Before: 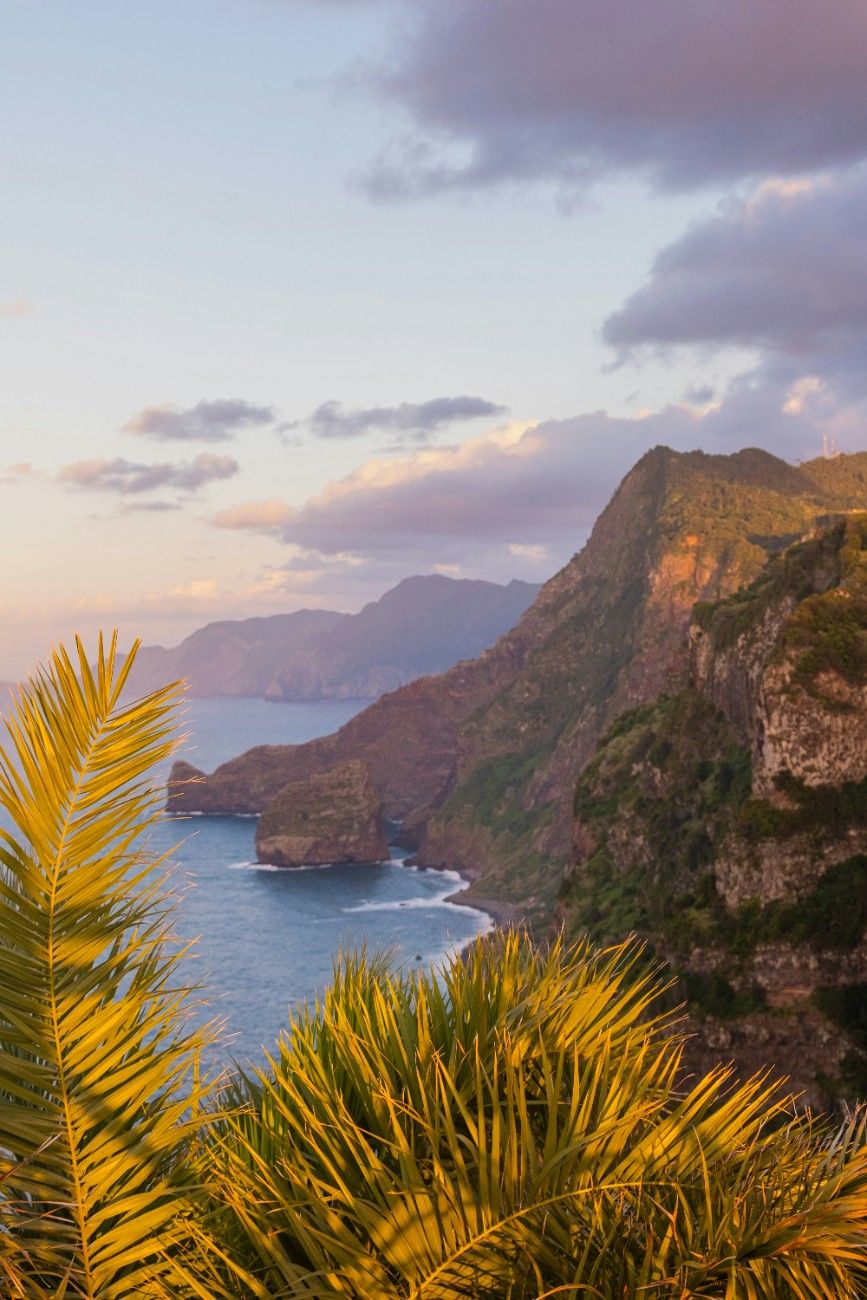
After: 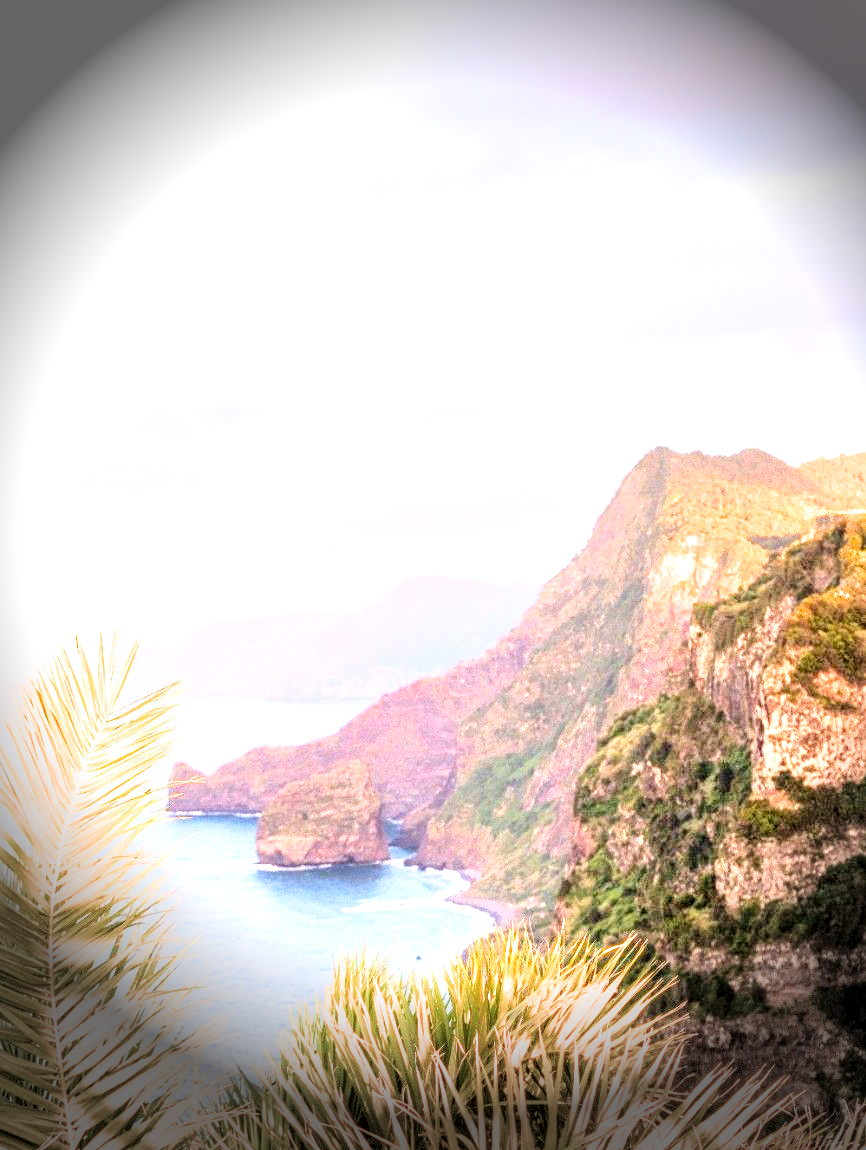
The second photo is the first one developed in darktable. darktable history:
exposure: black level correction 0.001, exposure 2.607 EV, compensate exposure bias true, compensate highlight preservation false
contrast brightness saturation: contrast 0.2, brightness 0.16, saturation 0.22
white balance: red 1, blue 1
color correction: highlights a* 0.003, highlights b* -0.283
local contrast: highlights 0%, shadows 0%, detail 182%
filmic rgb: black relative exposure -7.75 EV, white relative exposure 4.4 EV, threshold 3 EV, hardness 3.76, latitude 50%, contrast 1.1, color science v5 (2021), contrast in shadows safe, contrast in highlights safe, enable highlight reconstruction true
crop and rotate: top 0%, bottom 11.49%
vignetting: fall-off start 76.42%, fall-off radius 27.36%, brightness -0.872, center (0.037, -0.09), width/height ratio 0.971
